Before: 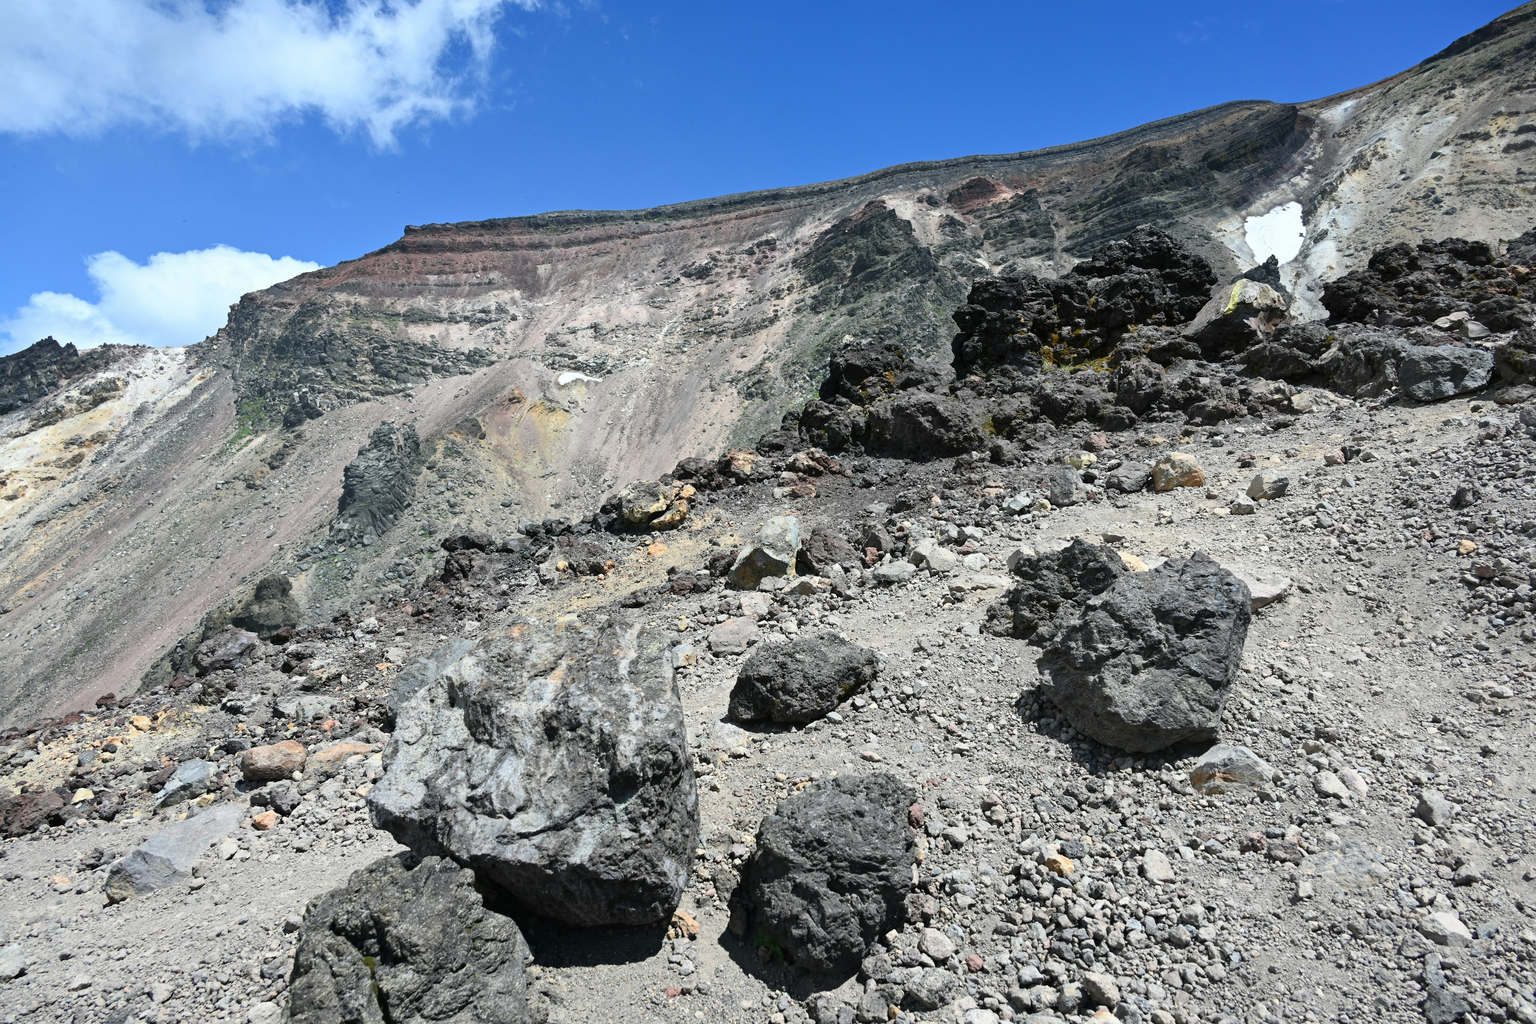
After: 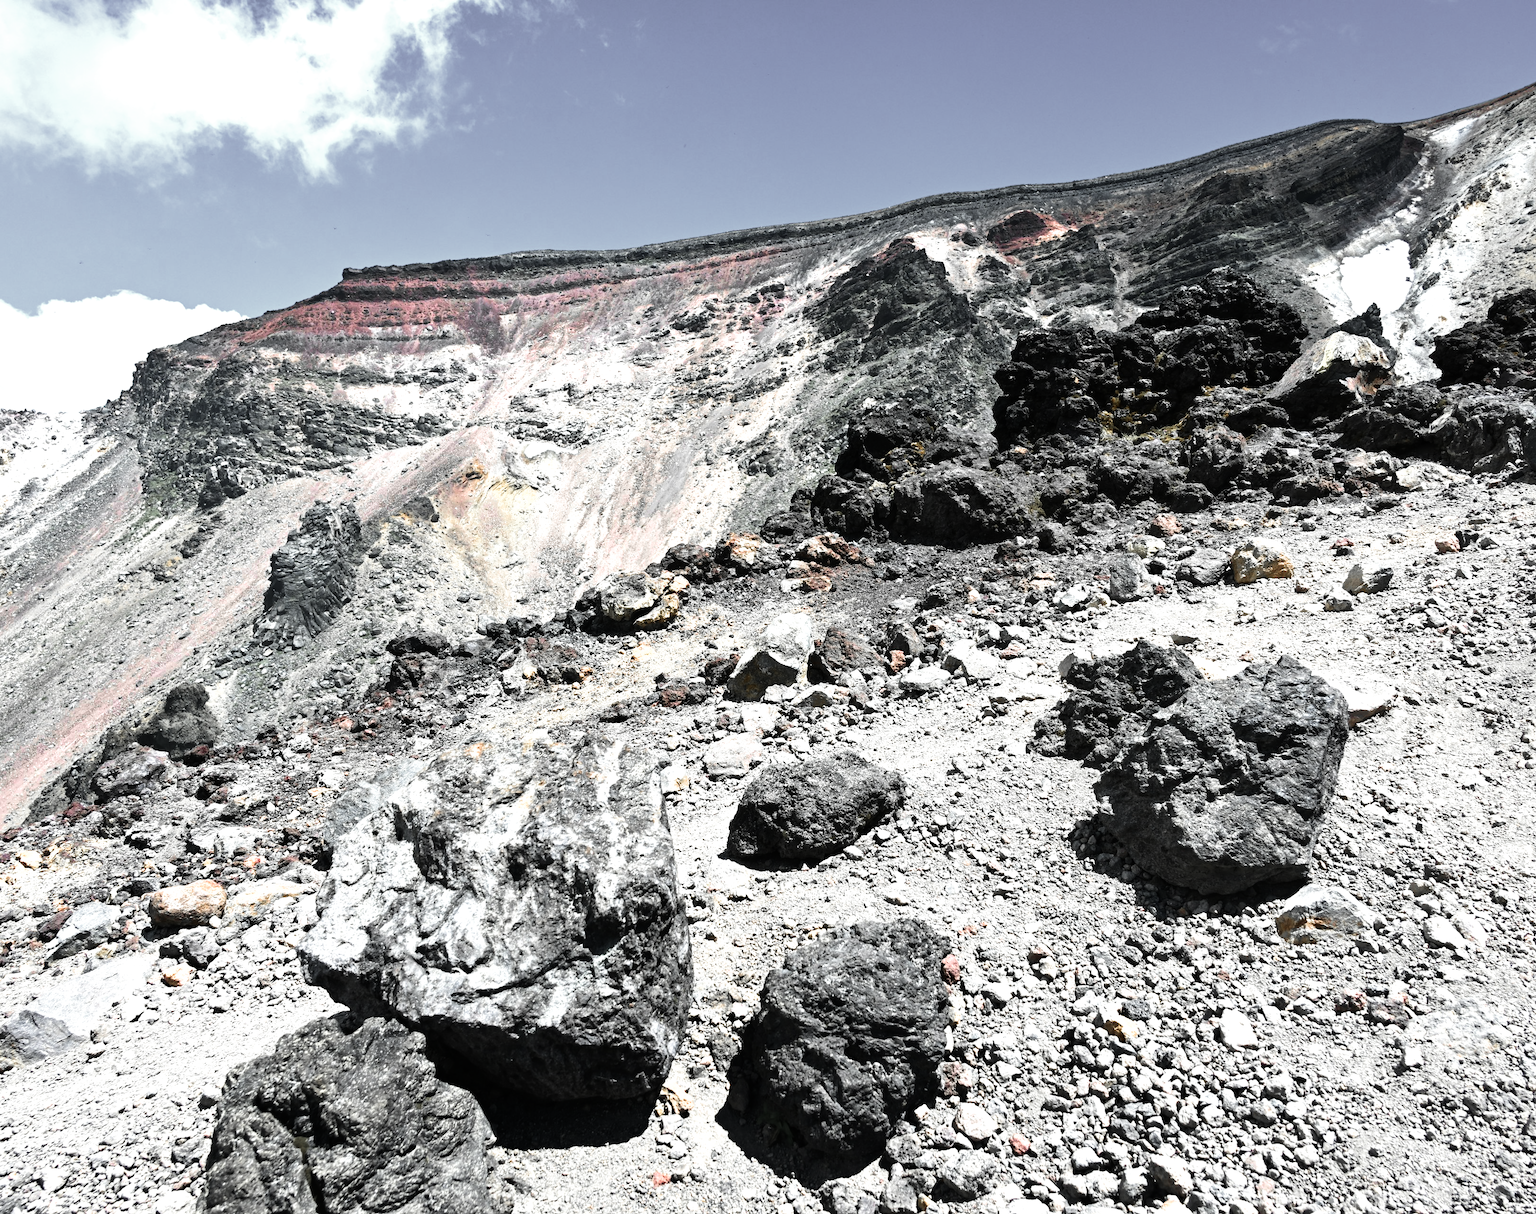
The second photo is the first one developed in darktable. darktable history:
tone equalizer: -8 EV -1.08 EV, -7 EV -1.01 EV, -6 EV -0.867 EV, -5 EV -0.578 EV, -3 EV 0.578 EV, -2 EV 0.867 EV, -1 EV 1.01 EV, +0 EV 1.08 EV, edges refinement/feathering 500, mask exposure compensation -1.57 EV, preserve details no
color zones: curves: ch1 [(0, 0.638) (0.193, 0.442) (0.286, 0.15) (0.429, 0.14) (0.571, 0.142) (0.714, 0.154) (0.857, 0.175) (1, 0.638)]
crop: left 7.598%, right 7.873%
velvia: strength 56%
